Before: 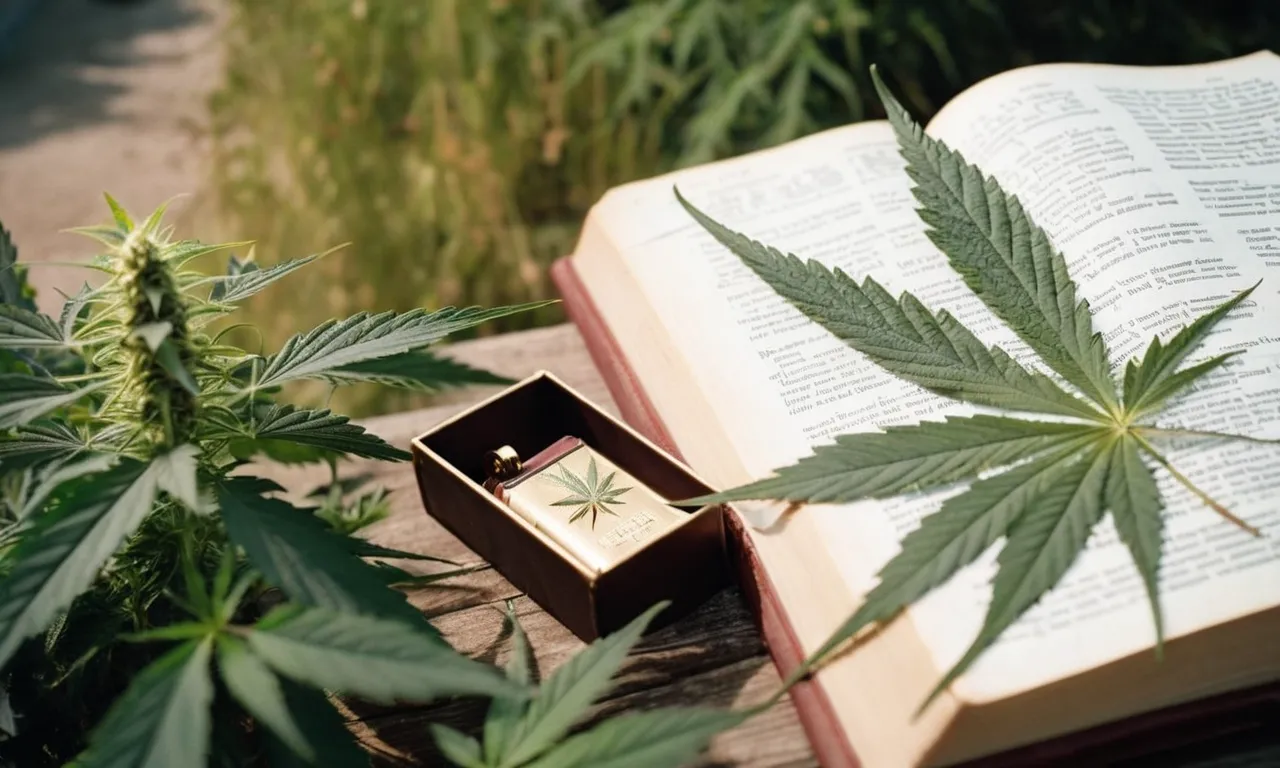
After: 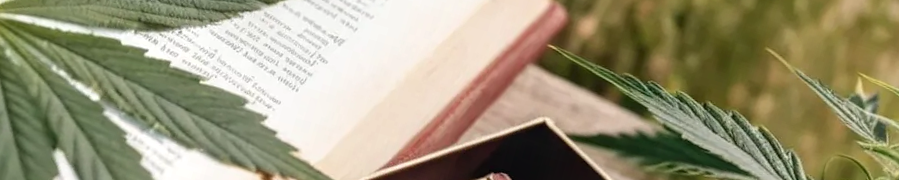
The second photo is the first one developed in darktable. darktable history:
crop and rotate: angle 16.12°, top 30.835%, bottom 35.653%
local contrast: detail 130%
